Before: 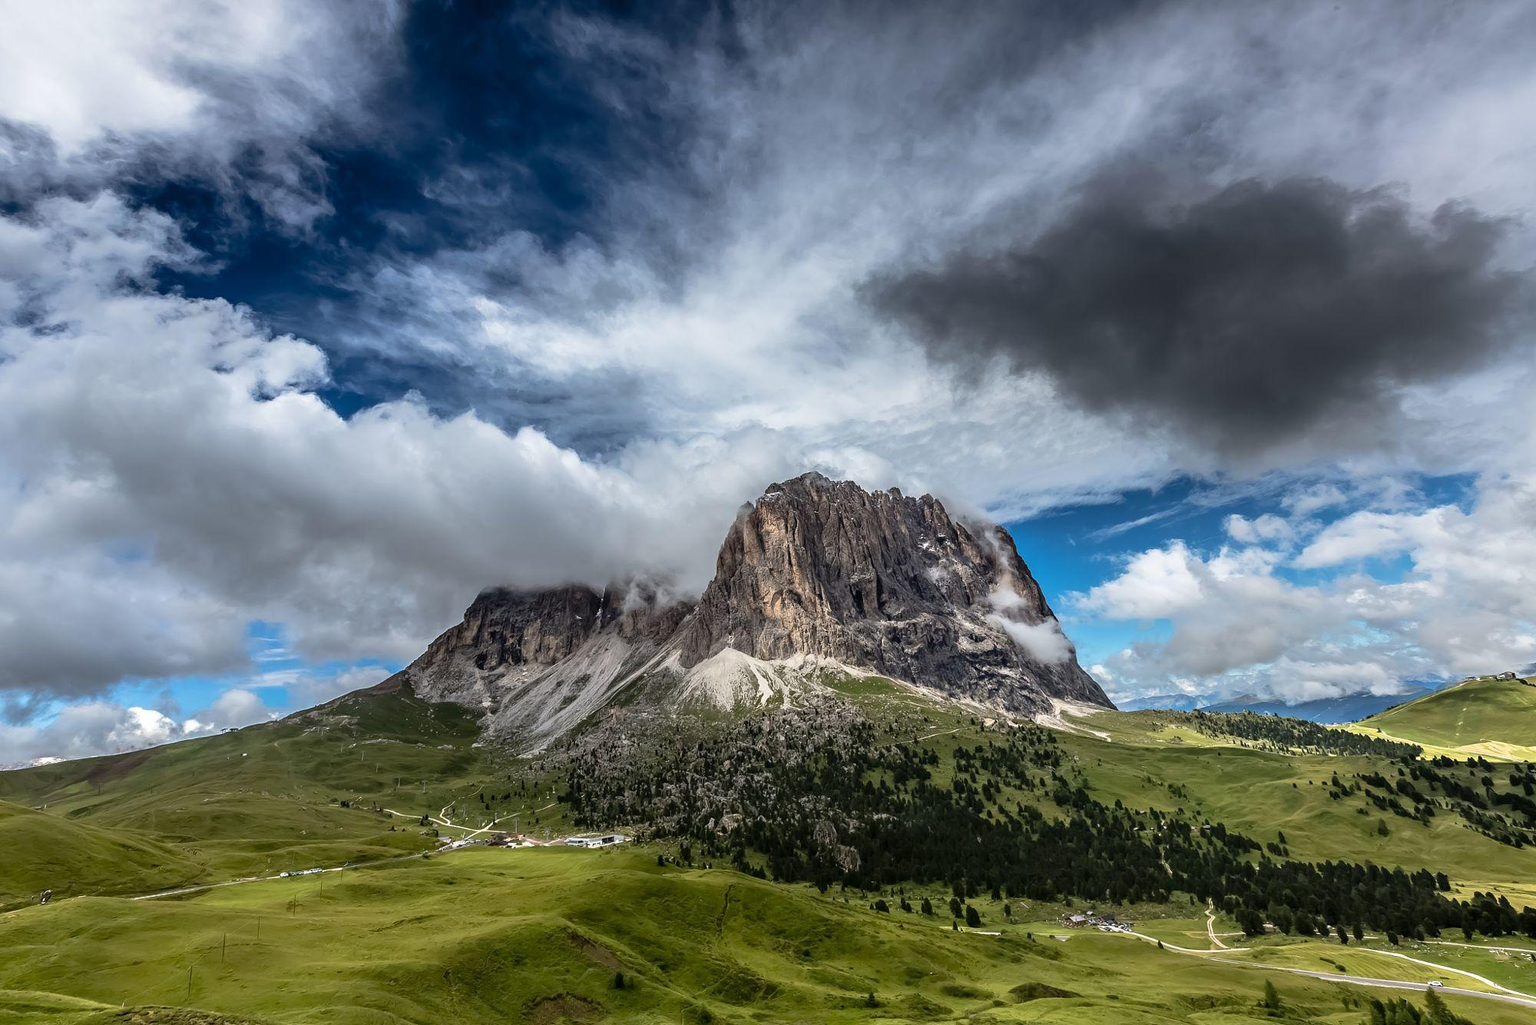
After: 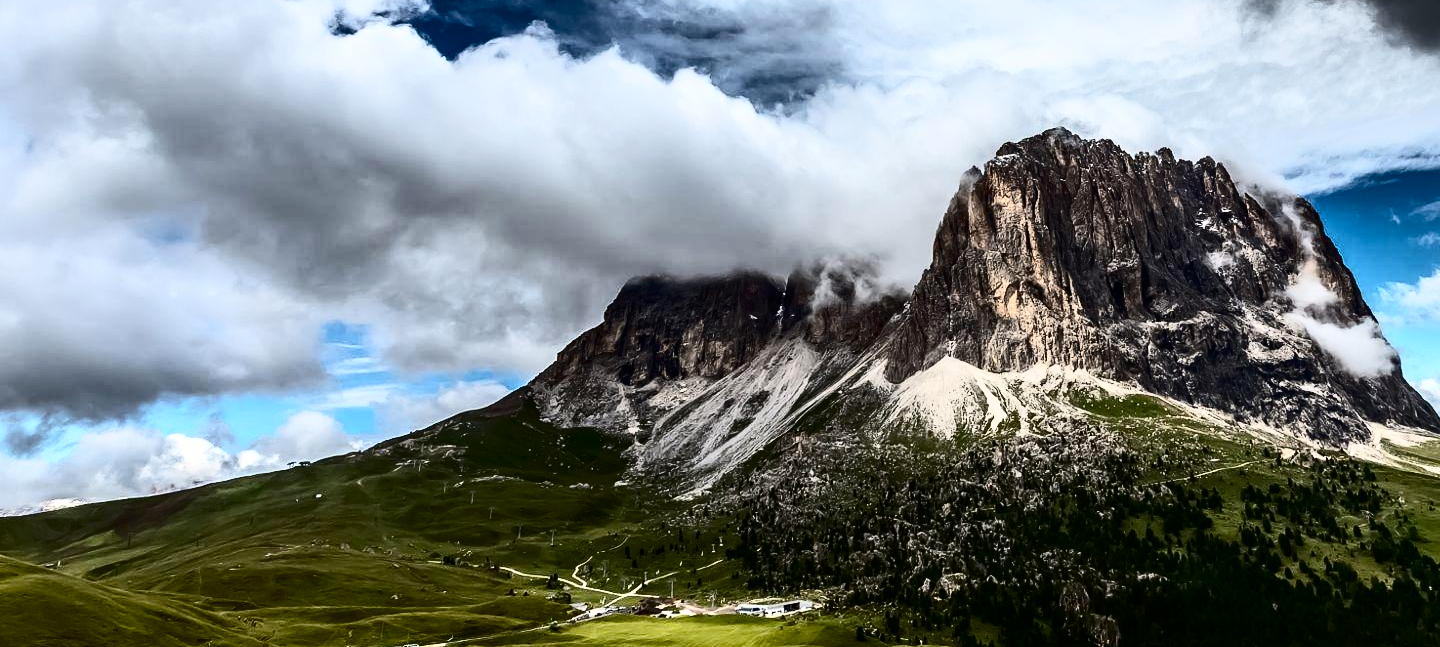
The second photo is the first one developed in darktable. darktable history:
contrast brightness saturation: contrast 0.5, saturation -0.1
crop: top 36.498%, right 27.964%, bottom 14.995%
color balance: output saturation 120%
